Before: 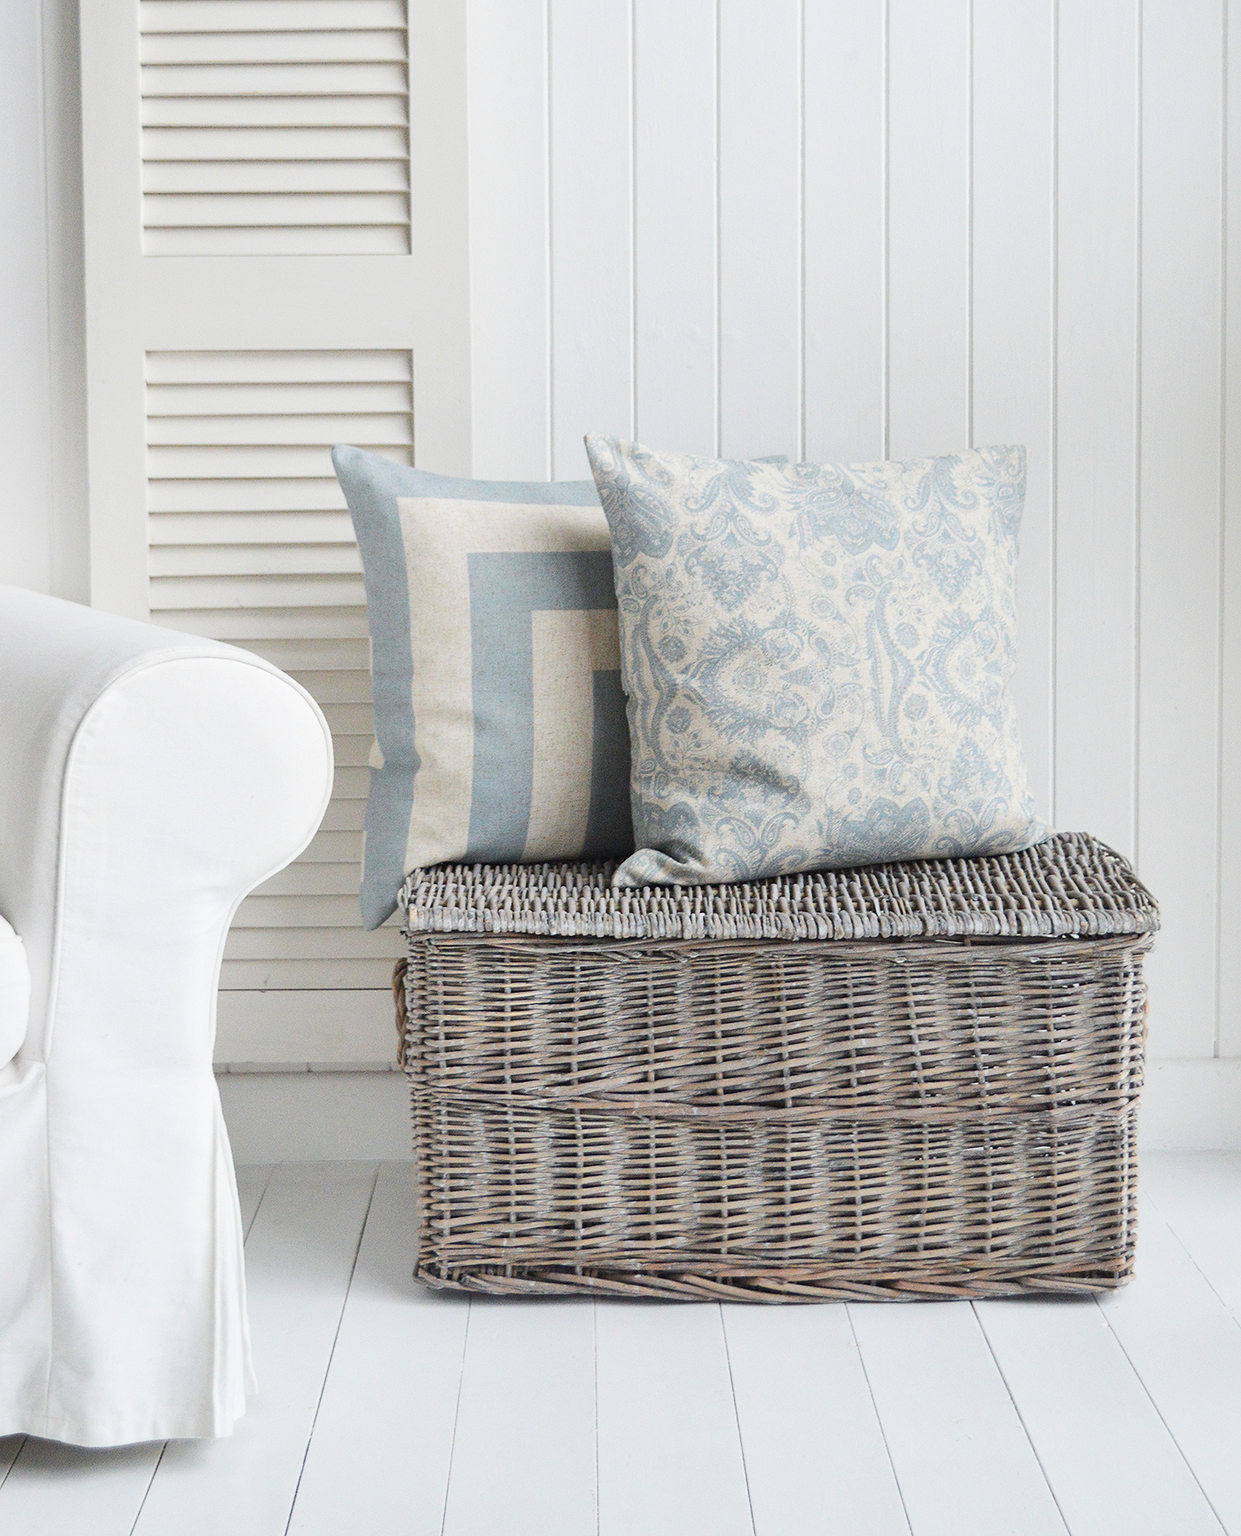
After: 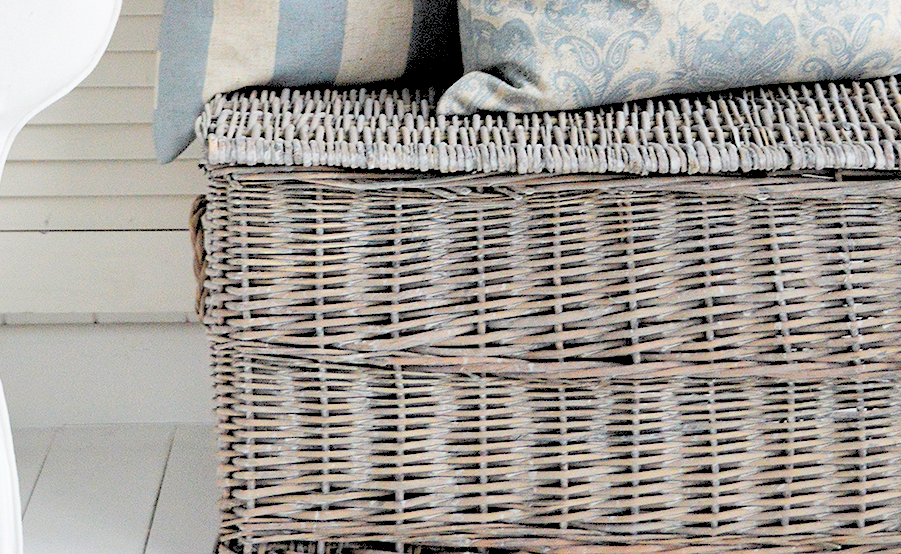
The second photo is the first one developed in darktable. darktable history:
crop: left 18.091%, top 51.13%, right 17.525%, bottom 16.85%
haze removal: compatibility mode true, adaptive false
rgb levels: levels [[0.027, 0.429, 0.996], [0, 0.5, 1], [0, 0.5, 1]]
